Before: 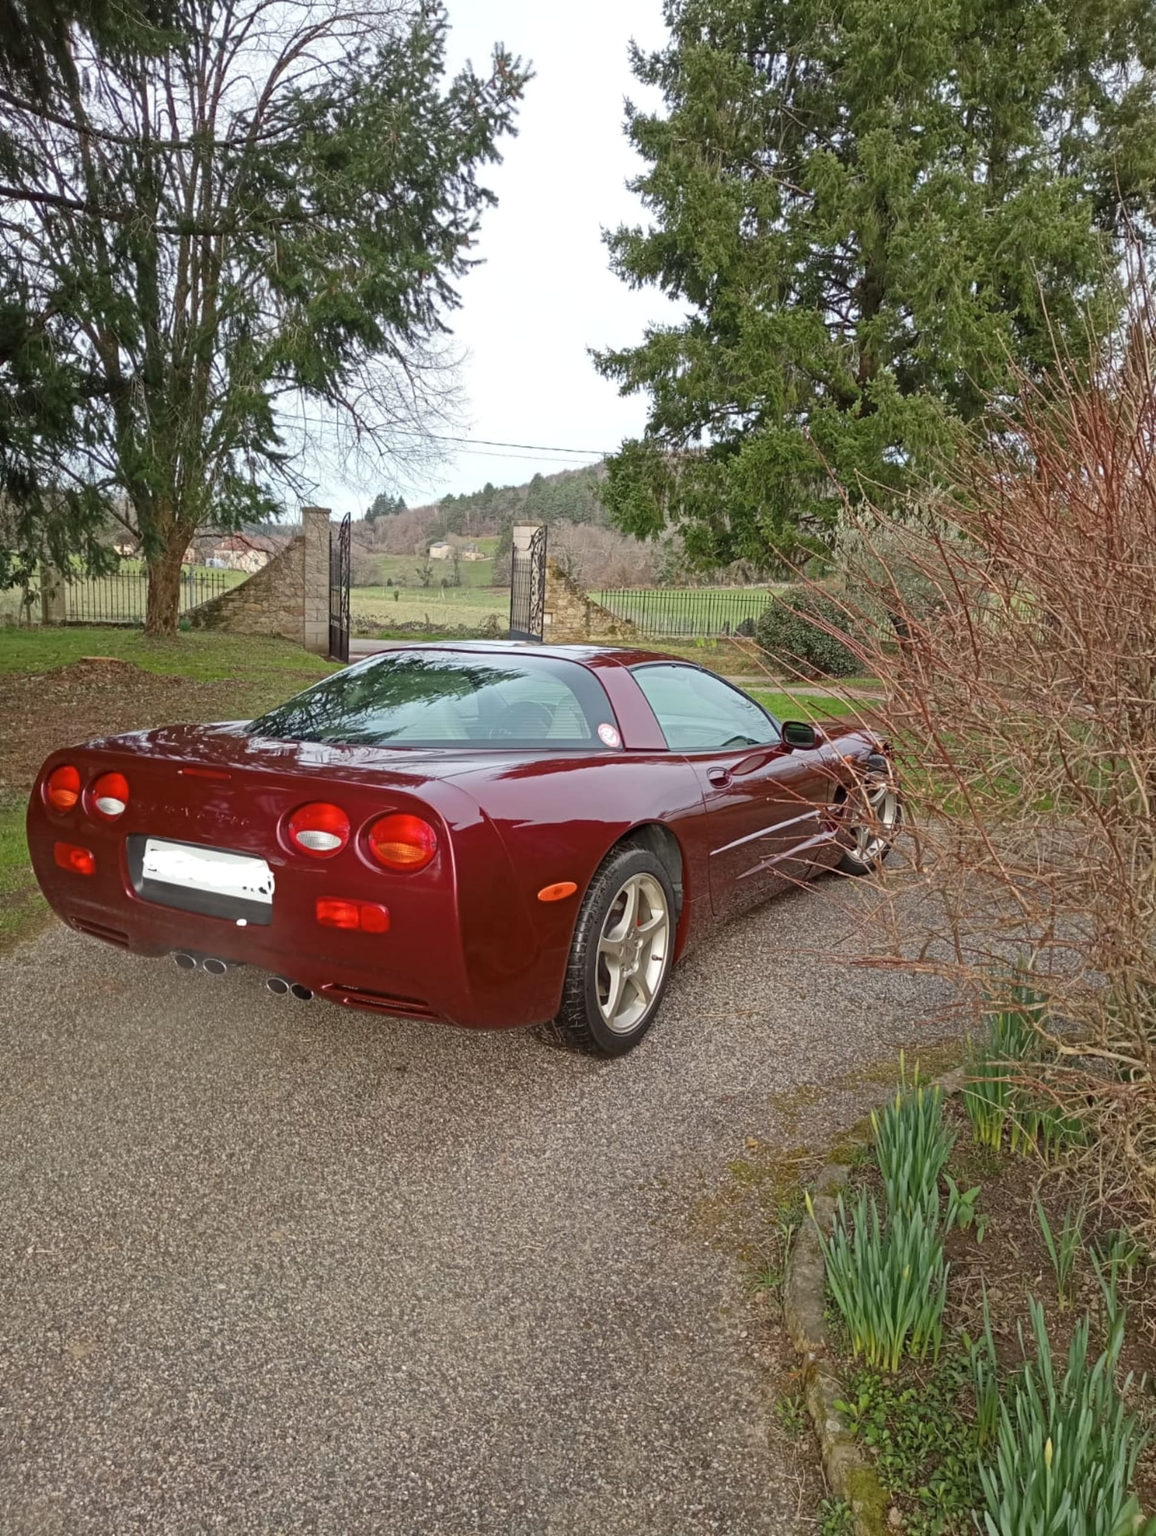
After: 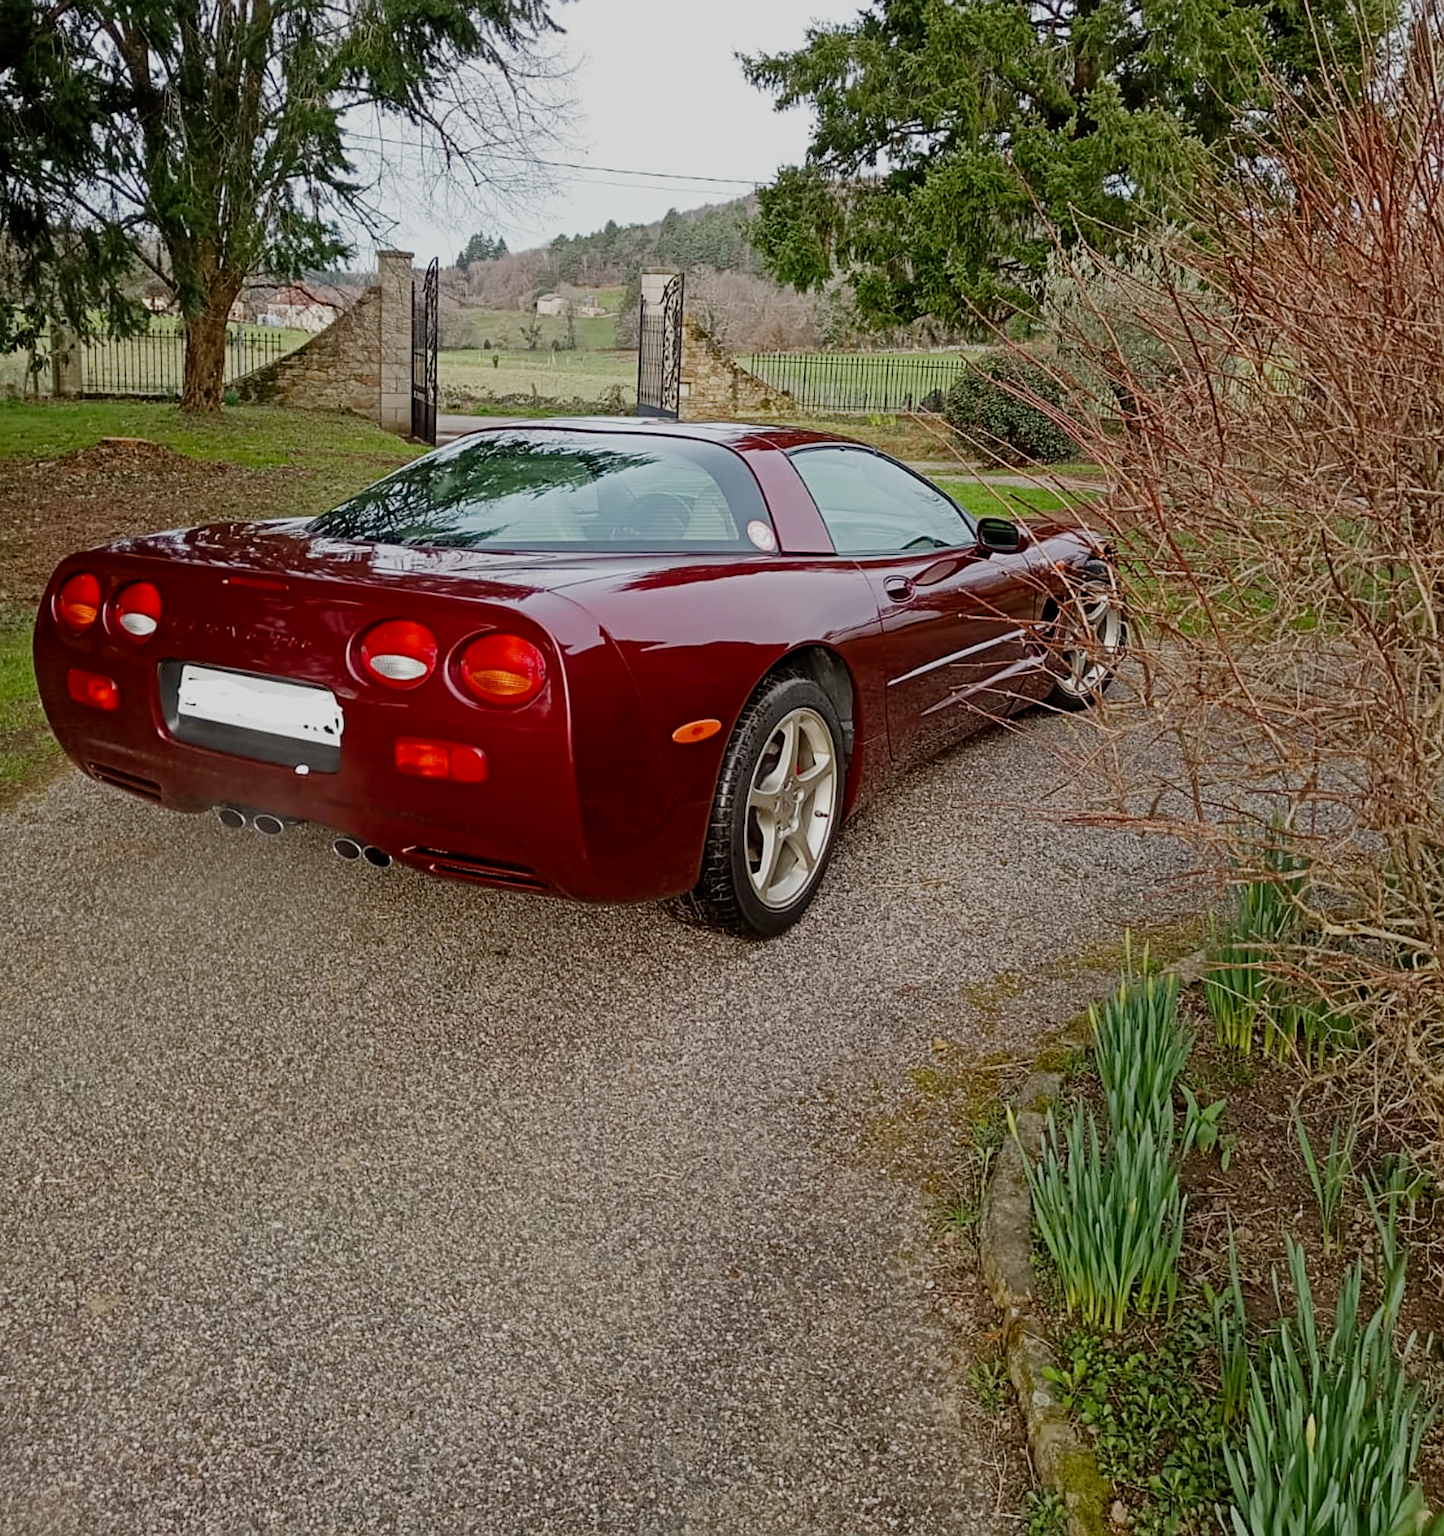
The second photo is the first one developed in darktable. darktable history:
sharpen: on, module defaults
crop and rotate: top 19.998%
filmic rgb: middle gray luminance 29%, black relative exposure -10.3 EV, white relative exposure 5.5 EV, threshold 6 EV, target black luminance 0%, hardness 3.95, latitude 2.04%, contrast 1.132, highlights saturation mix 5%, shadows ↔ highlights balance 15.11%, preserve chrominance no, color science v3 (2019), use custom middle-gray values true, iterations of high-quality reconstruction 0, enable highlight reconstruction true
exposure: exposure 0.496 EV, compensate highlight preservation false
